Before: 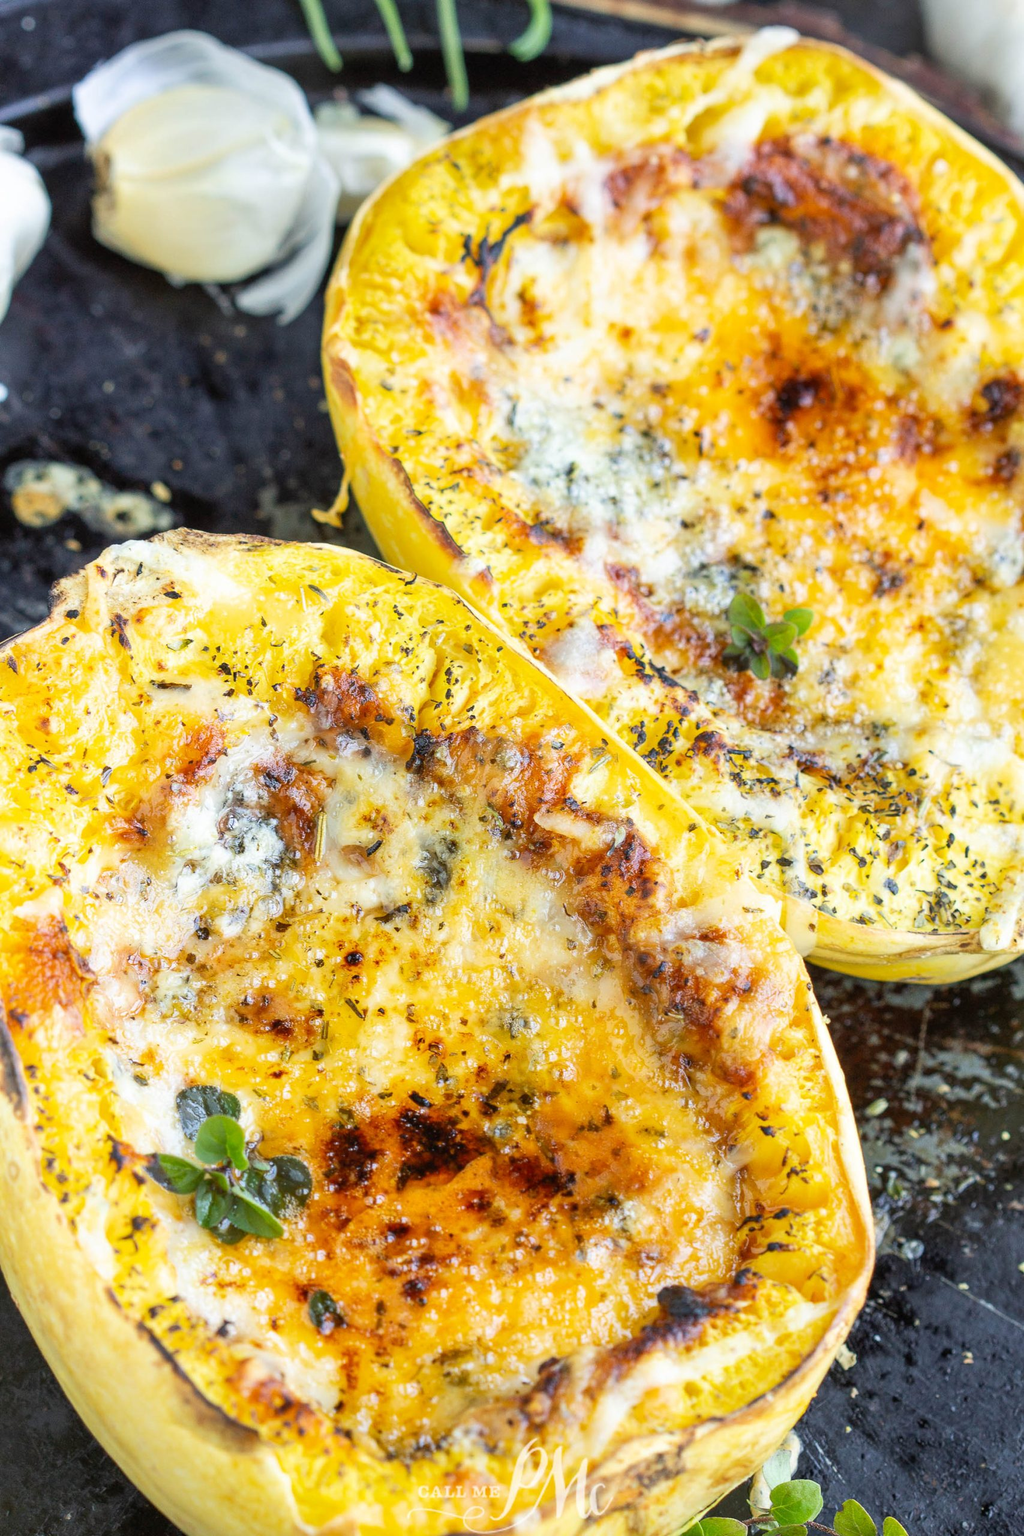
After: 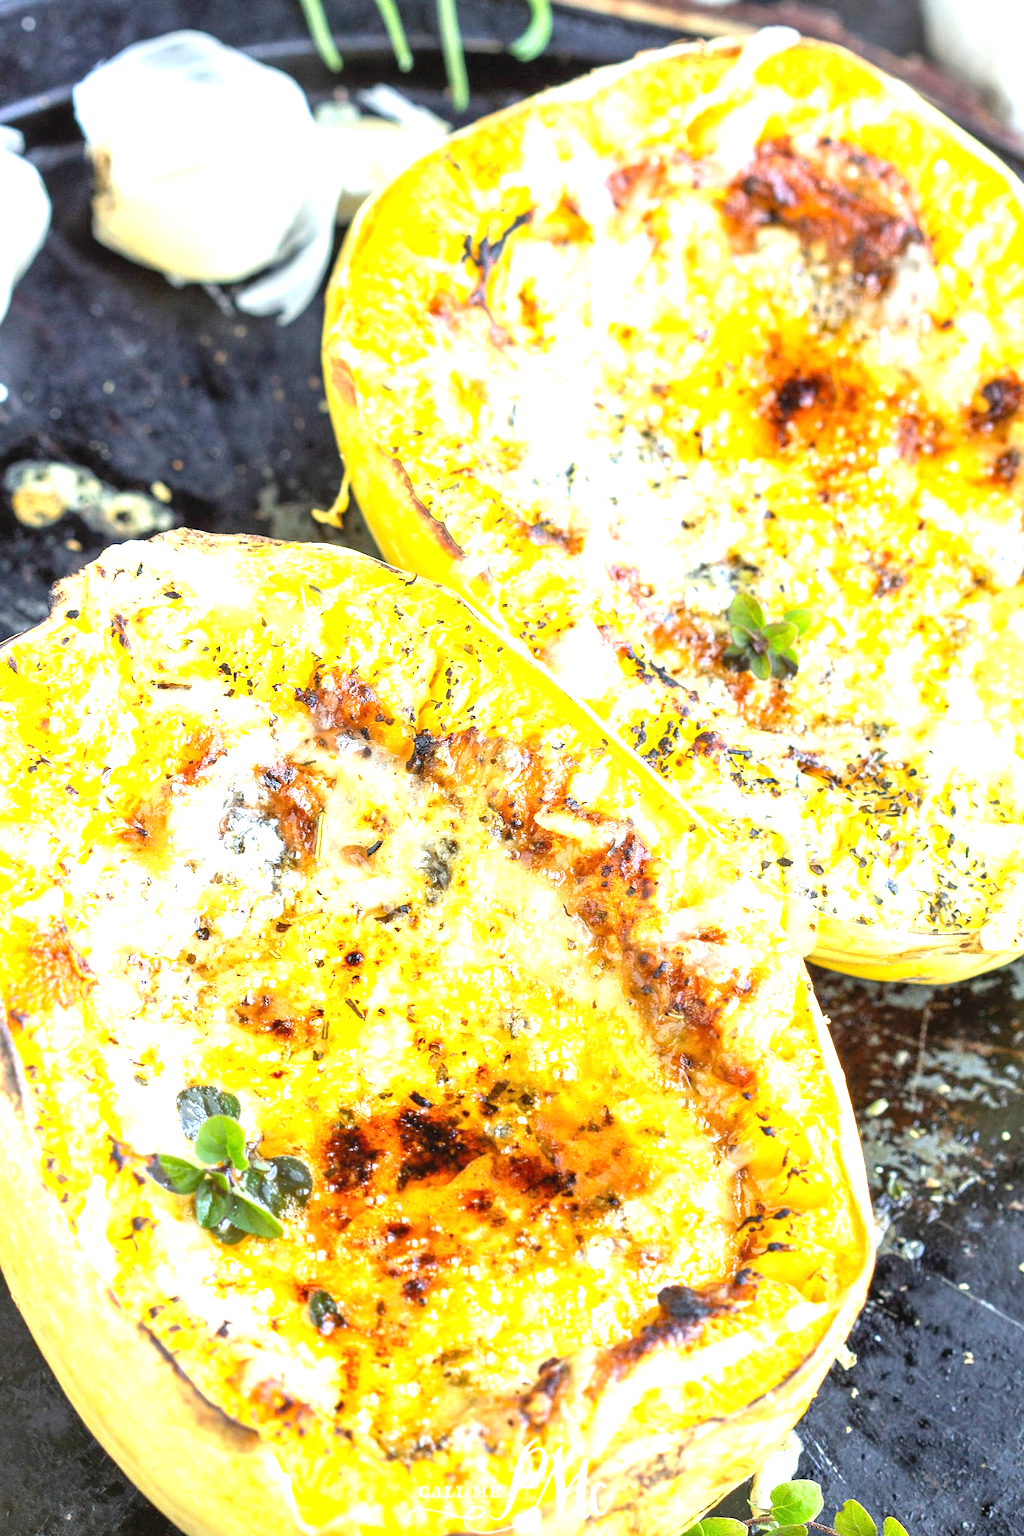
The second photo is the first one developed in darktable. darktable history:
exposure: black level correction 0, exposure 1.1 EV, compensate exposure bias true, compensate highlight preservation false
contrast equalizer: y [[0.5 ×6], [0.5 ×6], [0.5, 0.5, 0.501, 0.545, 0.707, 0.863], [0 ×6], [0 ×6]]
